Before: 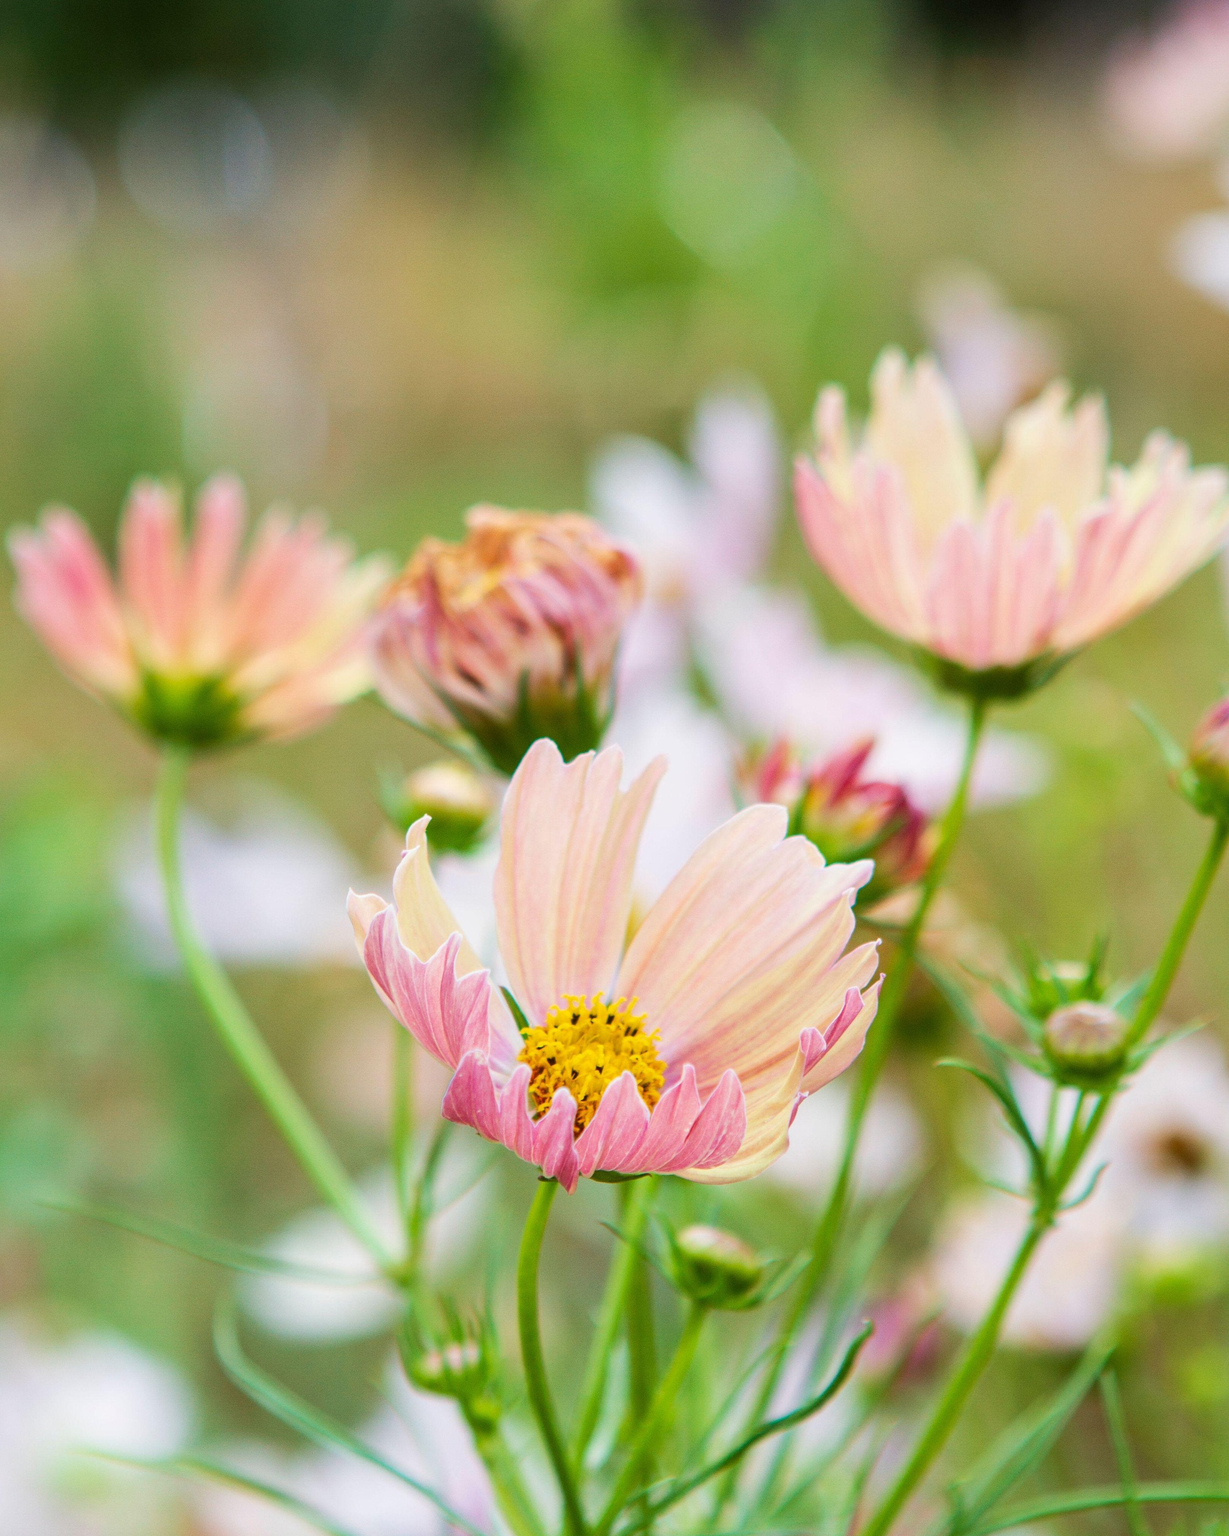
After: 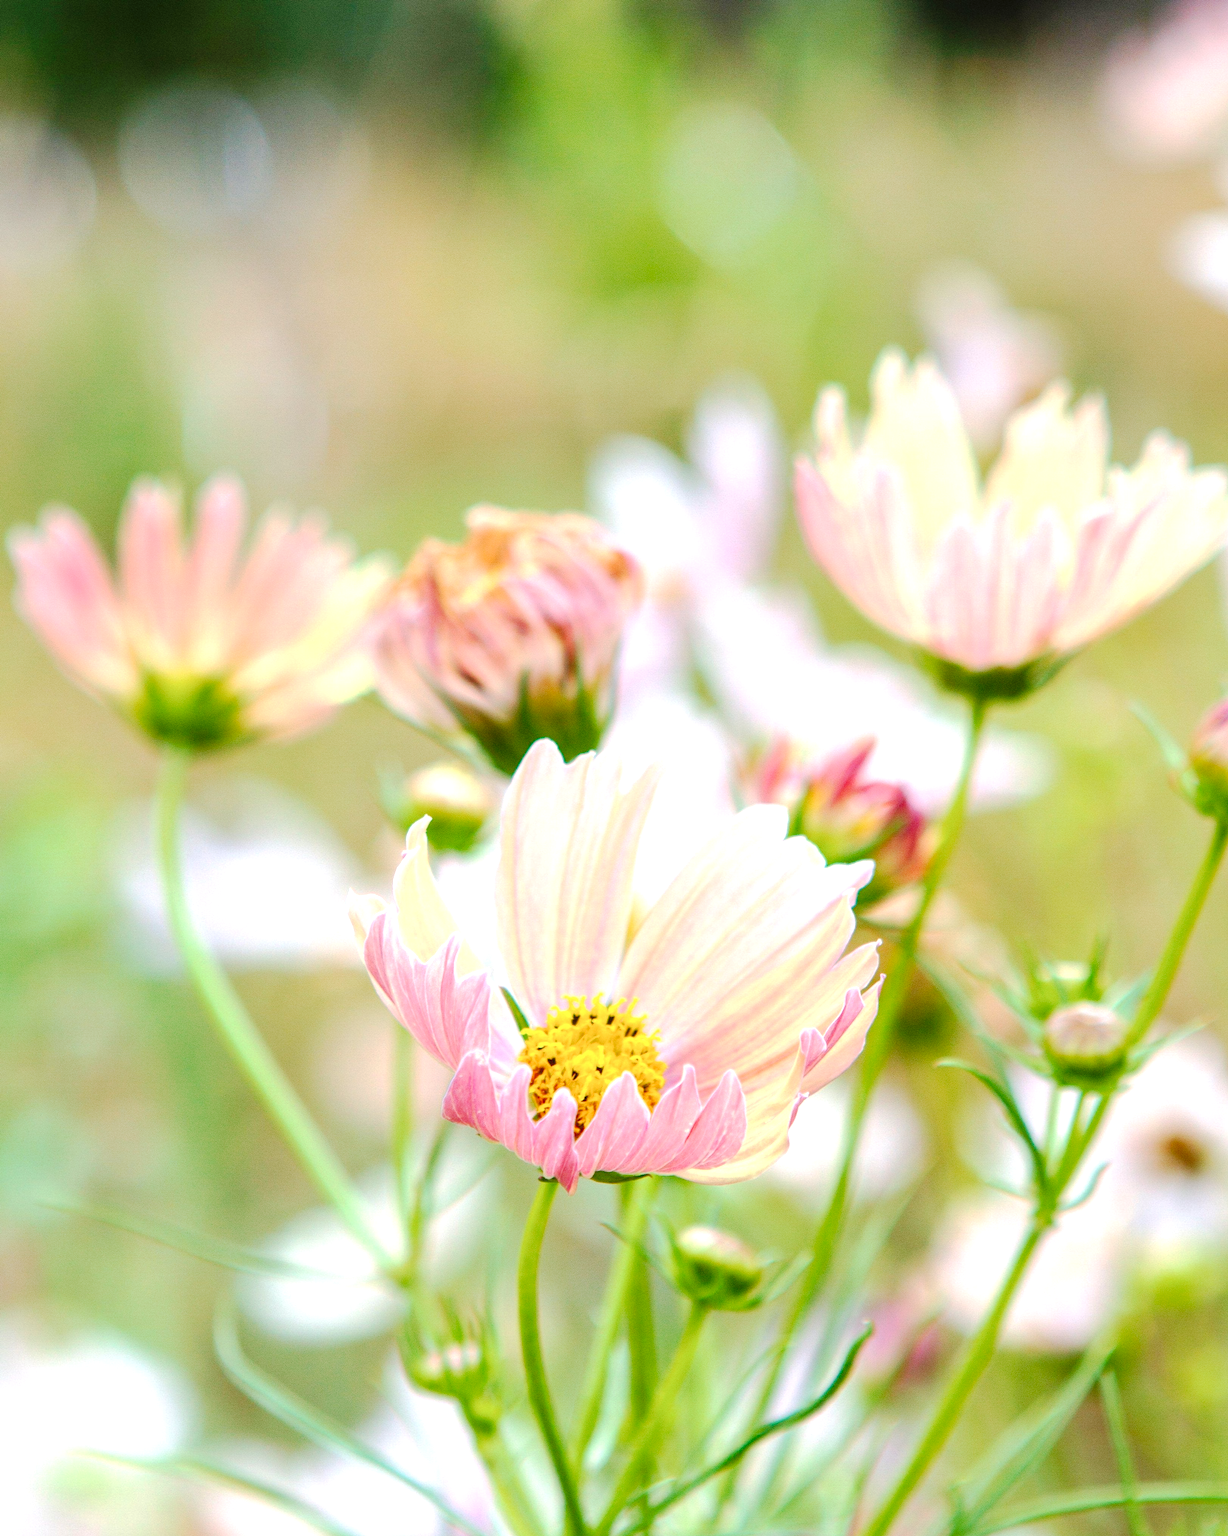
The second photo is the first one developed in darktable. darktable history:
exposure: black level correction 0, exposure 0.596 EV, compensate exposure bias true, compensate highlight preservation false
tone curve: curves: ch0 [(0, 0) (0.003, 0.009) (0.011, 0.013) (0.025, 0.022) (0.044, 0.039) (0.069, 0.055) (0.1, 0.077) (0.136, 0.113) (0.177, 0.158) (0.224, 0.213) (0.277, 0.289) (0.335, 0.367) (0.399, 0.451) (0.468, 0.532) (0.543, 0.615) (0.623, 0.696) (0.709, 0.755) (0.801, 0.818) (0.898, 0.893) (1, 1)], preserve colors none
